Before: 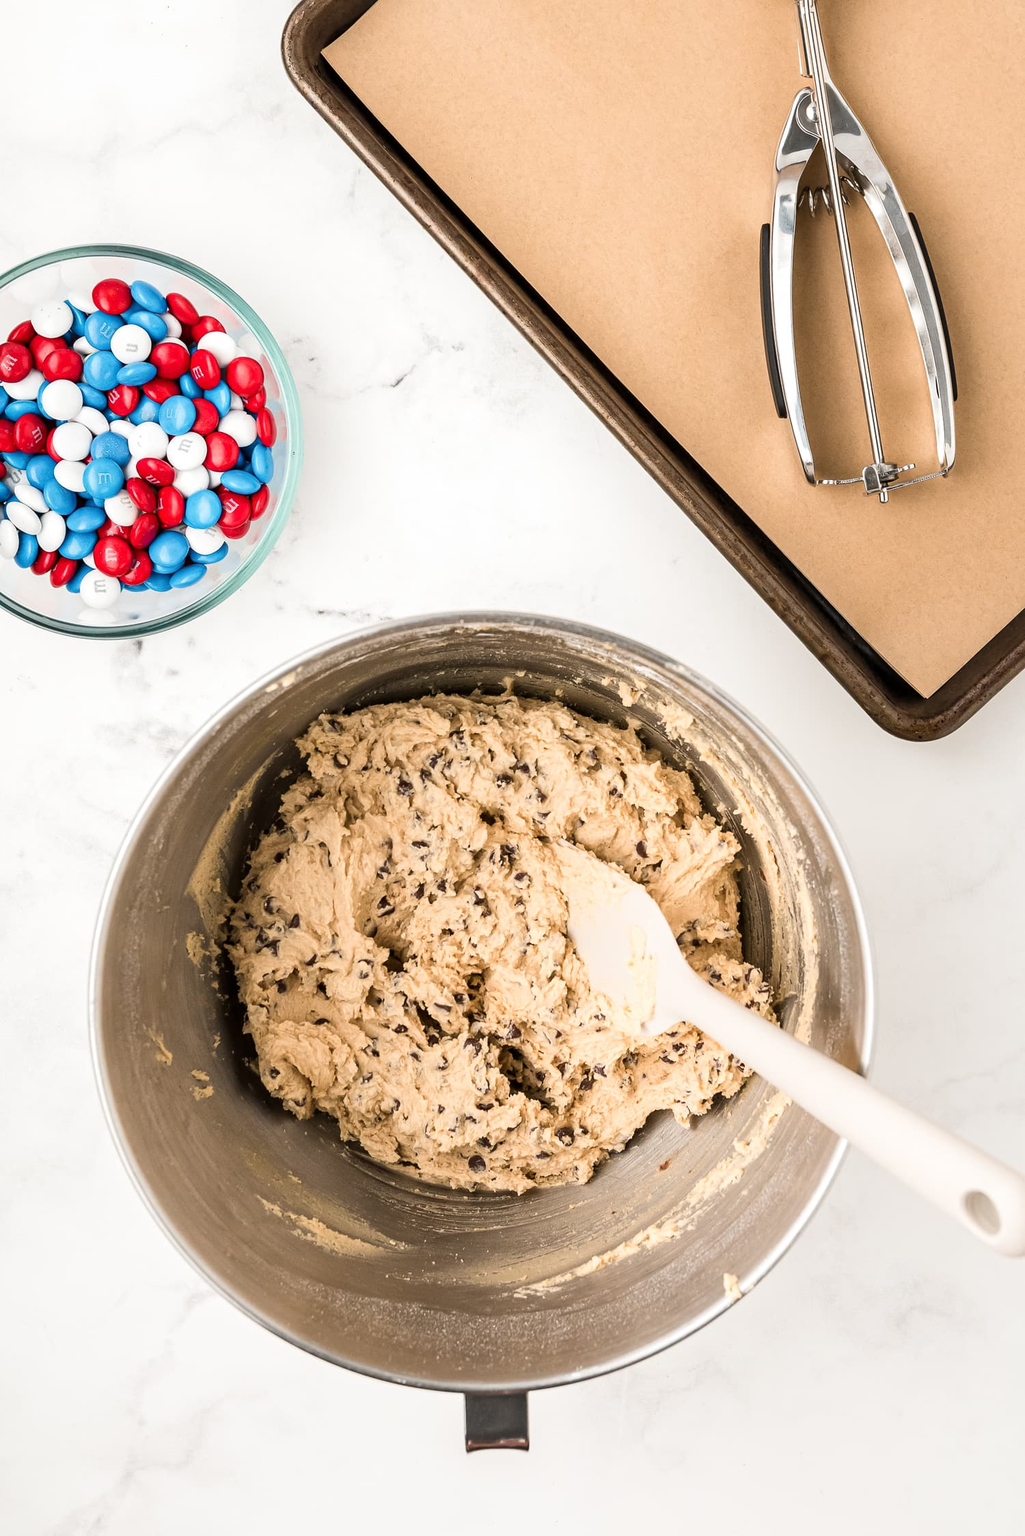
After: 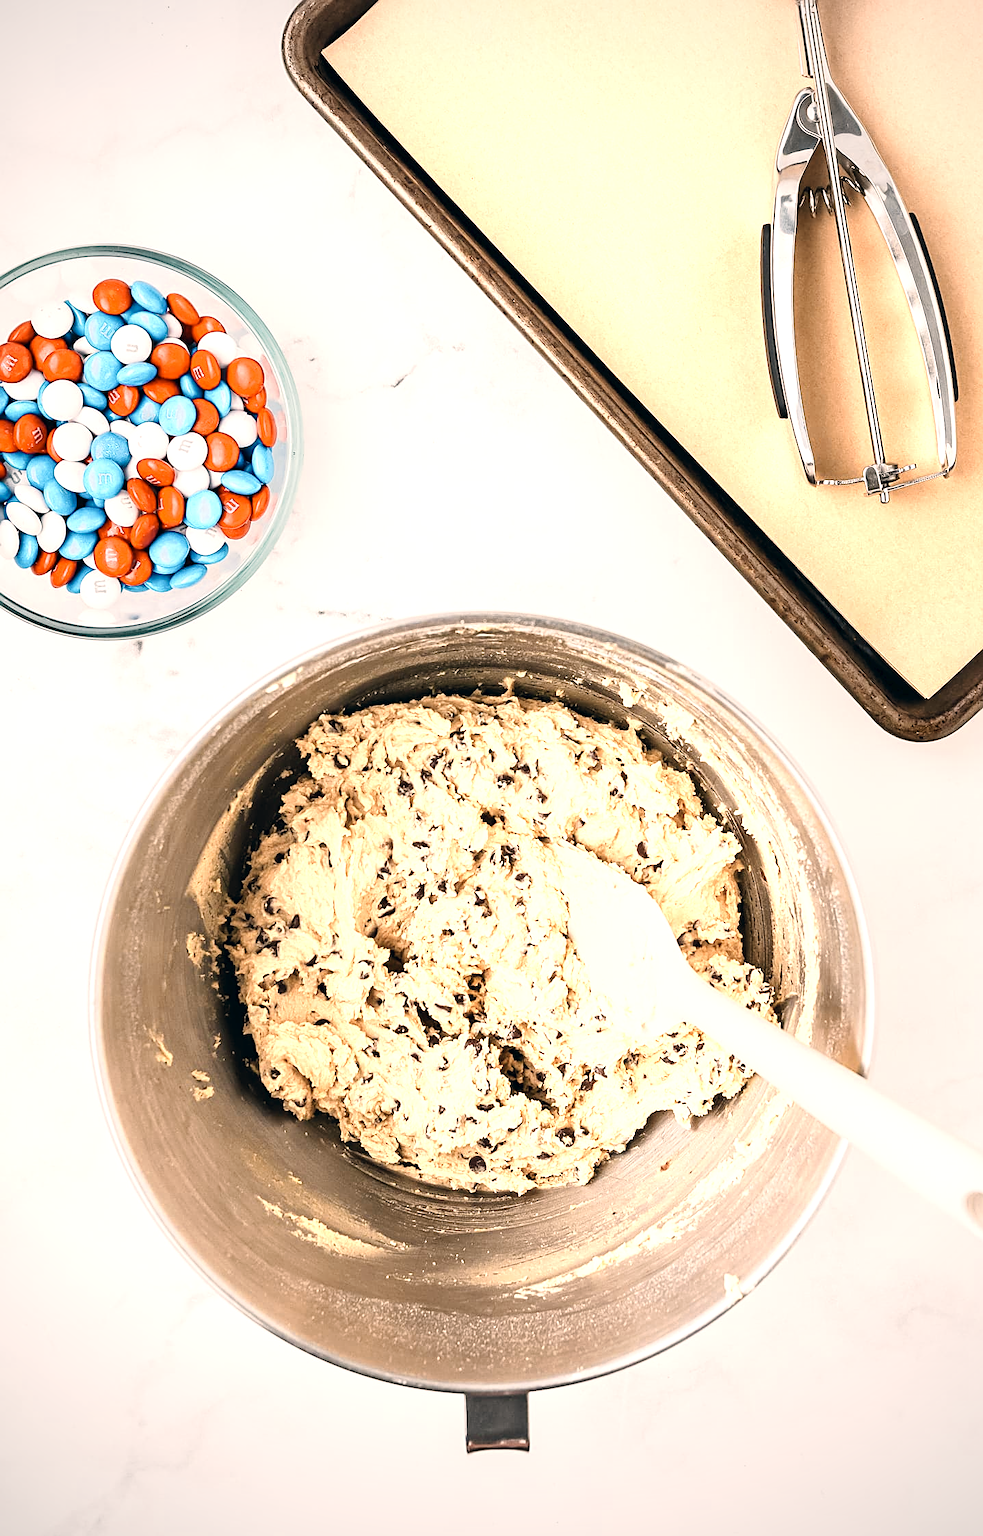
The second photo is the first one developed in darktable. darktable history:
color correction: highlights a* 5.38, highlights b* 5.3, shadows a* -4.26, shadows b* -5.11
crop: right 4.126%, bottom 0.031%
tone curve: curves: ch0 [(0, 0) (0.003, 0.019) (0.011, 0.019) (0.025, 0.026) (0.044, 0.043) (0.069, 0.066) (0.1, 0.095) (0.136, 0.133) (0.177, 0.181) (0.224, 0.233) (0.277, 0.302) (0.335, 0.375) (0.399, 0.452) (0.468, 0.532) (0.543, 0.609) (0.623, 0.695) (0.709, 0.775) (0.801, 0.865) (0.898, 0.932) (1, 1)], preserve colors none
vignetting: fall-off radius 60.65%
local contrast: mode bilateral grid, contrast 15, coarseness 36, detail 105%, midtone range 0.2
color zones: curves: ch0 [(0.018, 0.548) (0.197, 0.654) (0.425, 0.447) (0.605, 0.658) (0.732, 0.579)]; ch1 [(0.105, 0.531) (0.224, 0.531) (0.386, 0.39) (0.618, 0.456) (0.732, 0.456) (0.956, 0.421)]; ch2 [(0.039, 0.583) (0.215, 0.465) (0.399, 0.544) (0.465, 0.548) (0.614, 0.447) (0.724, 0.43) (0.882, 0.623) (0.956, 0.632)]
sharpen: on, module defaults
